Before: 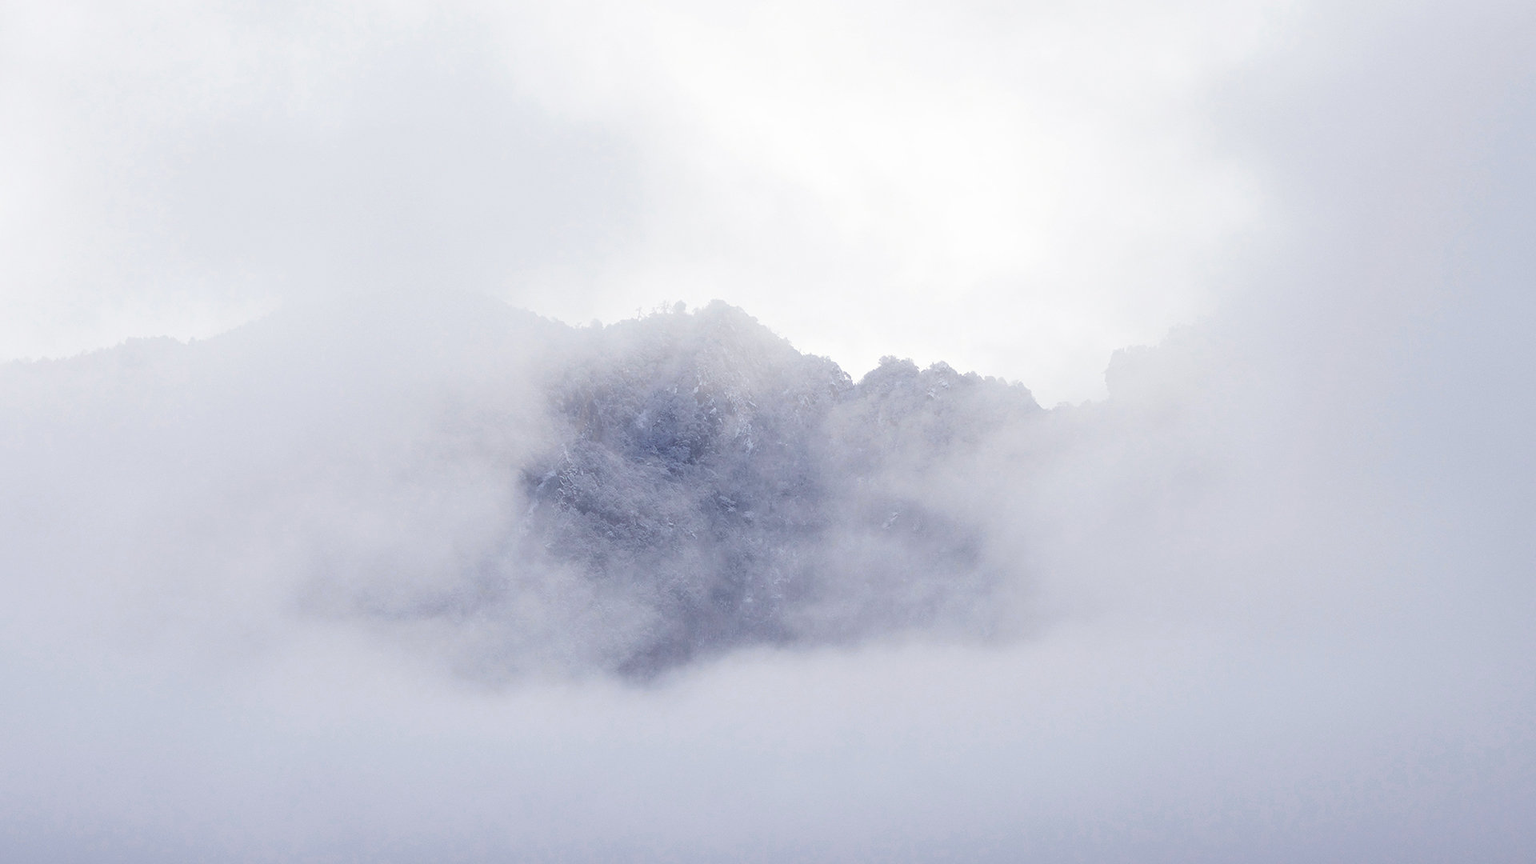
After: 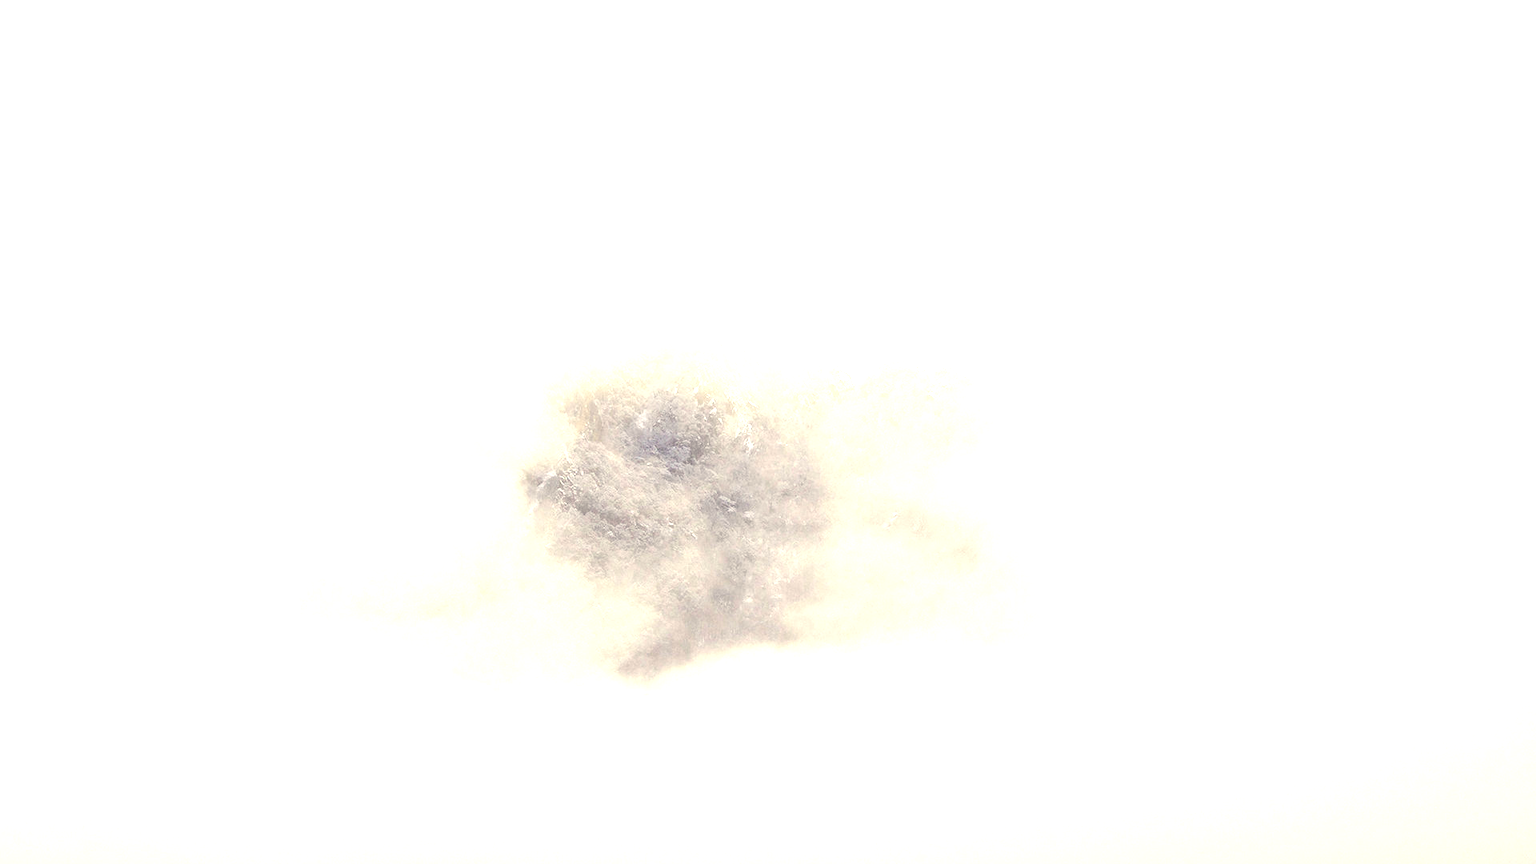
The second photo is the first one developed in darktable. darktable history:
color correction: highlights a* 0.162, highlights b* 29.53, shadows a* -0.162, shadows b* 21.09
exposure: black level correction 0, exposure 1.45 EV, compensate exposure bias true, compensate highlight preservation false
